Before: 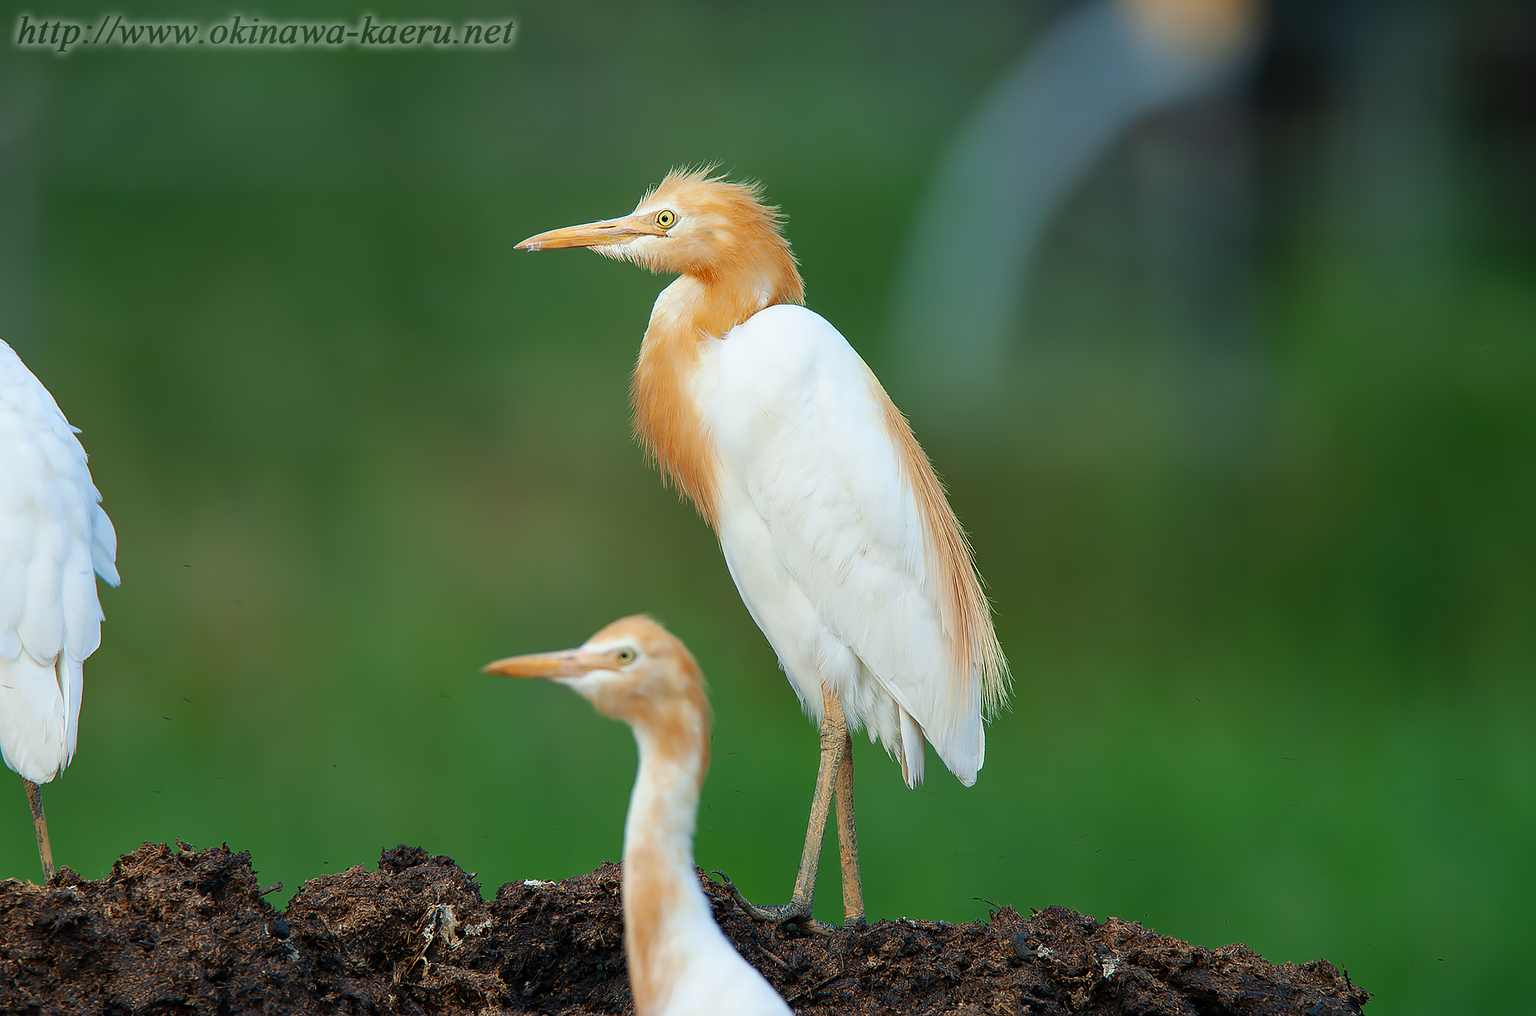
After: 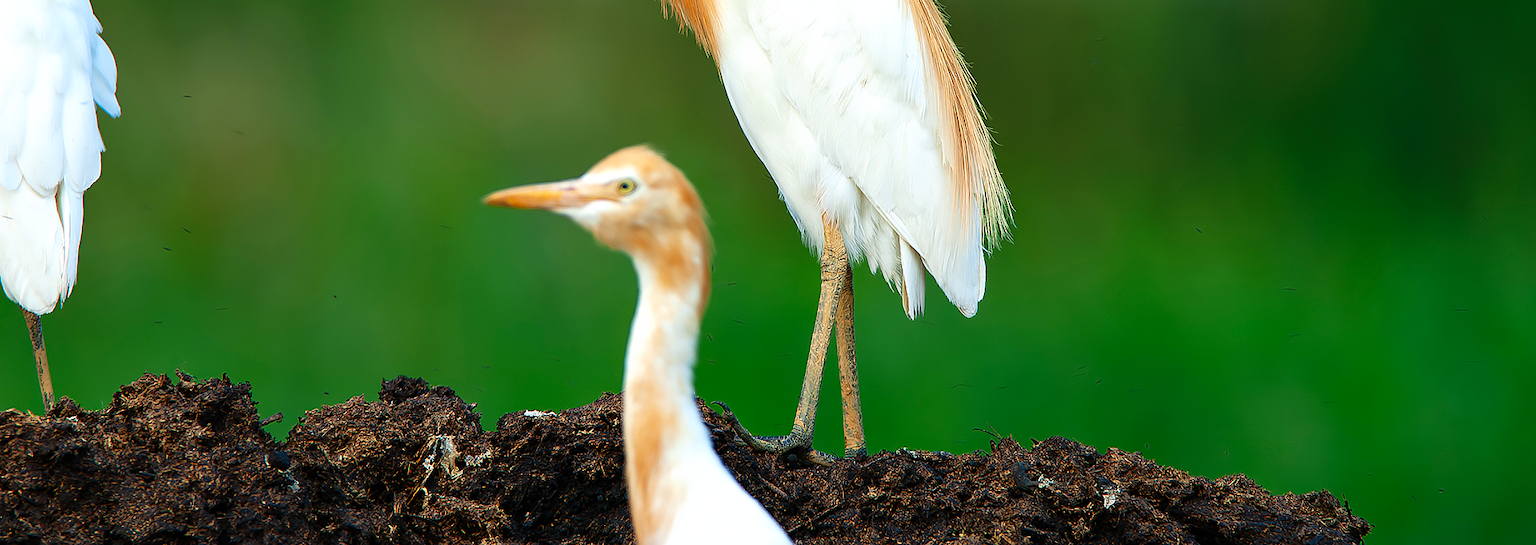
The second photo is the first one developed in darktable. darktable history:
tone curve: curves: ch0 [(0, 0) (0.003, 0.002) (0.011, 0.006) (0.025, 0.014) (0.044, 0.025) (0.069, 0.039) (0.1, 0.056) (0.136, 0.082) (0.177, 0.116) (0.224, 0.163) (0.277, 0.233) (0.335, 0.311) (0.399, 0.396) (0.468, 0.488) (0.543, 0.588) (0.623, 0.695) (0.709, 0.809) (0.801, 0.912) (0.898, 0.997) (1, 1)], preserve colors none
crop and rotate: top 46.237%
